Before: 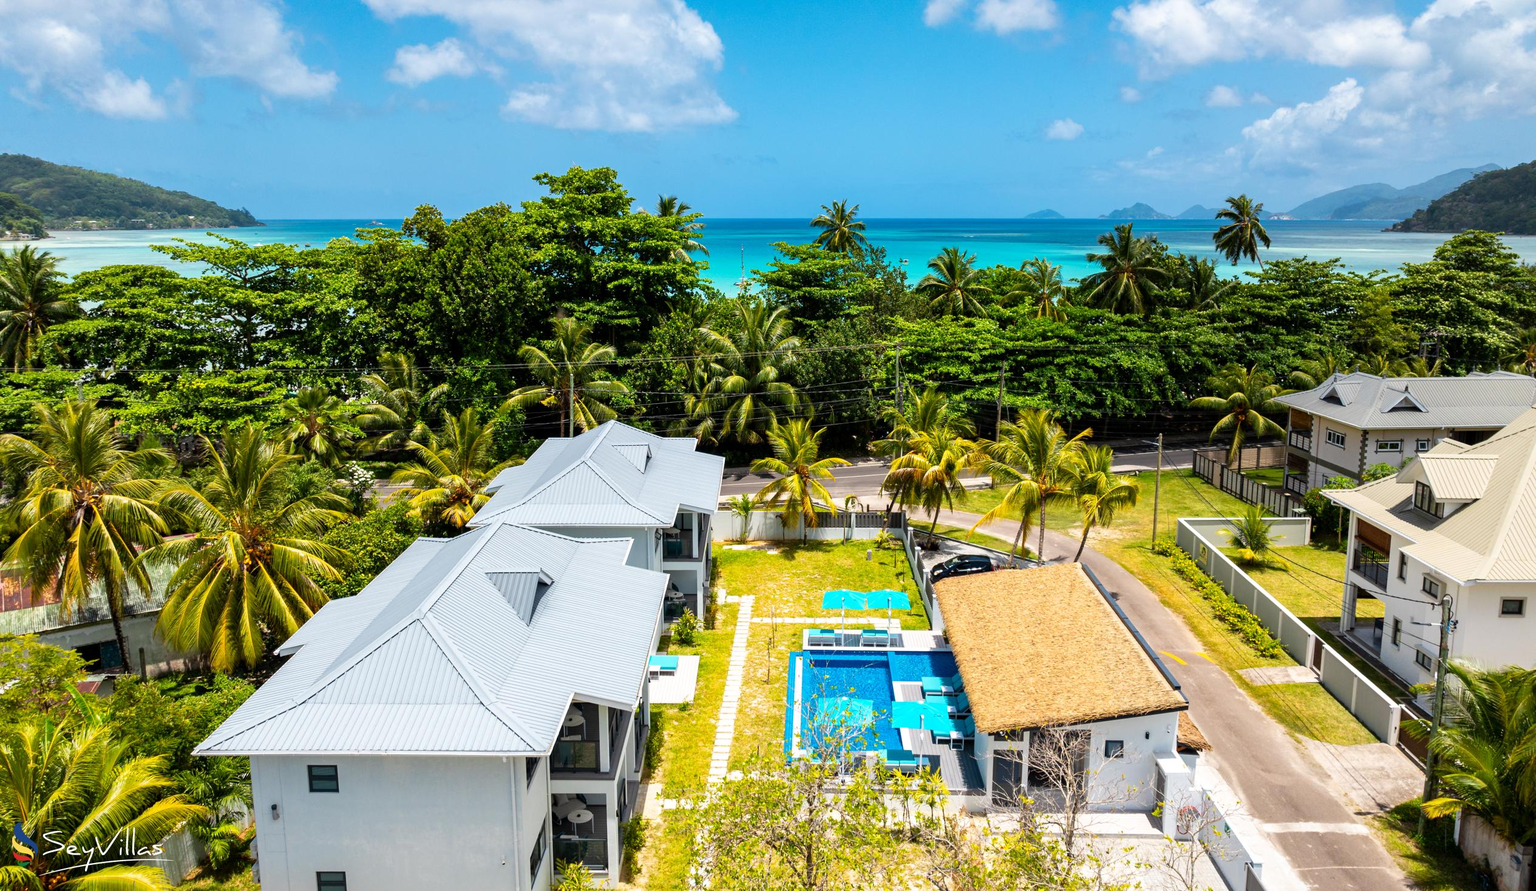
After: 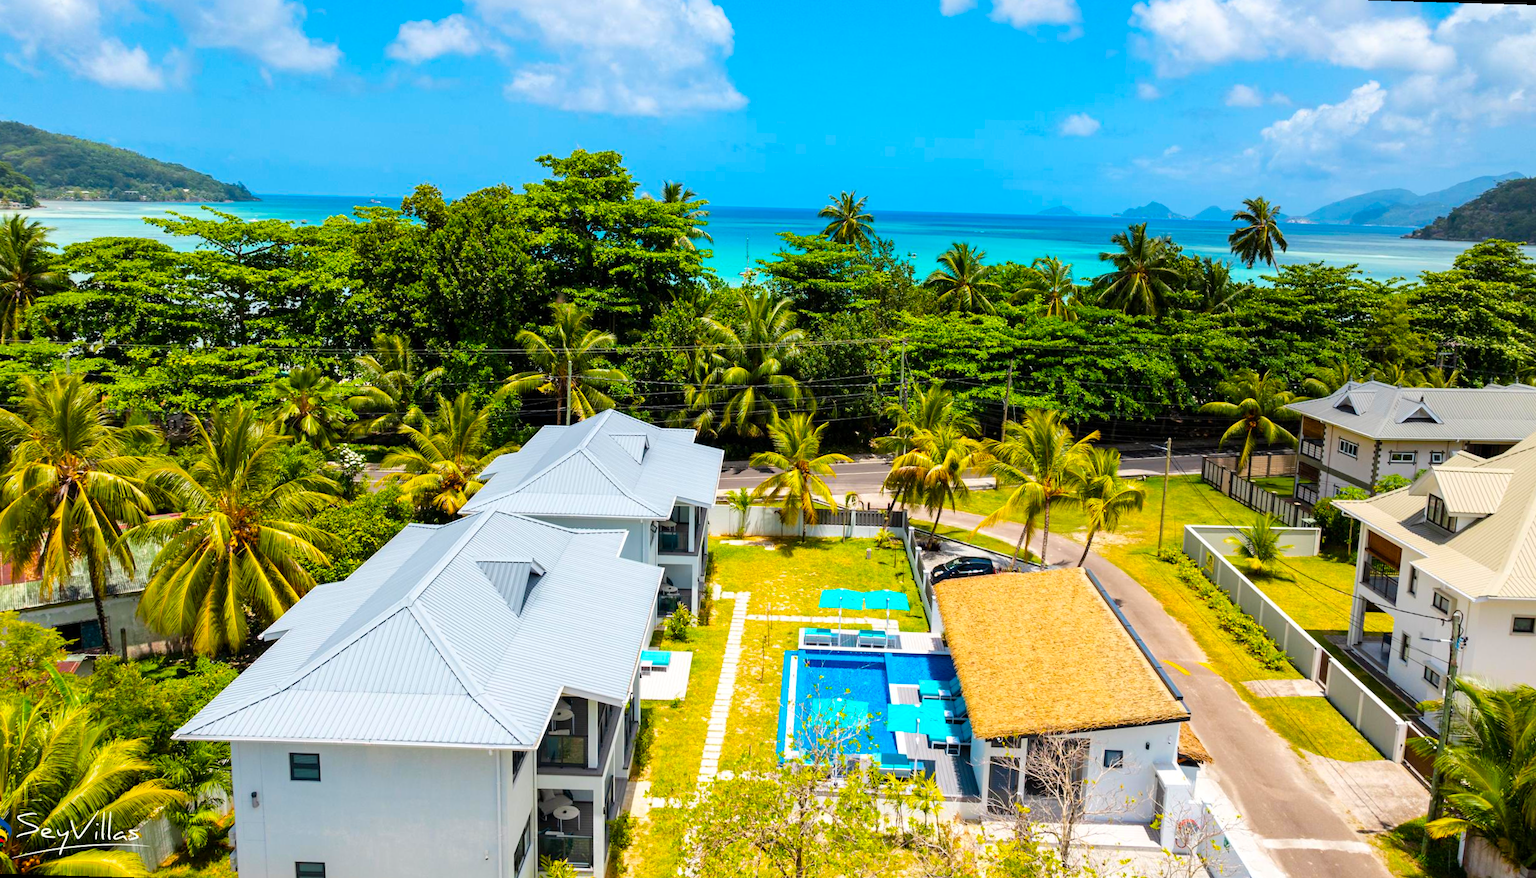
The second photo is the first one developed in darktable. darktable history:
color balance rgb: perceptual saturation grading › global saturation 25%, perceptual brilliance grading › mid-tones 10%, perceptual brilliance grading › shadows 15%, global vibrance 20%
rotate and perspective: rotation 1.57°, crop left 0.018, crop right 0.982, crop top 0.039, crop bottom 0.961
